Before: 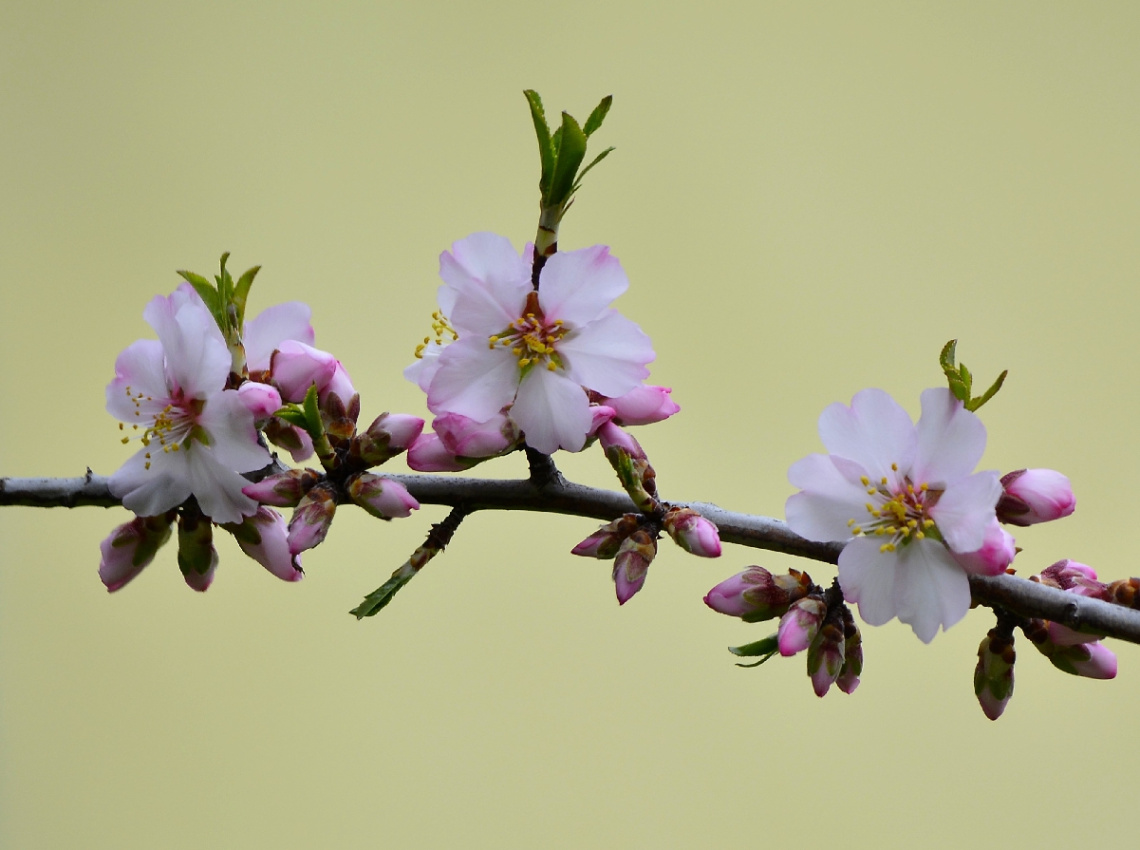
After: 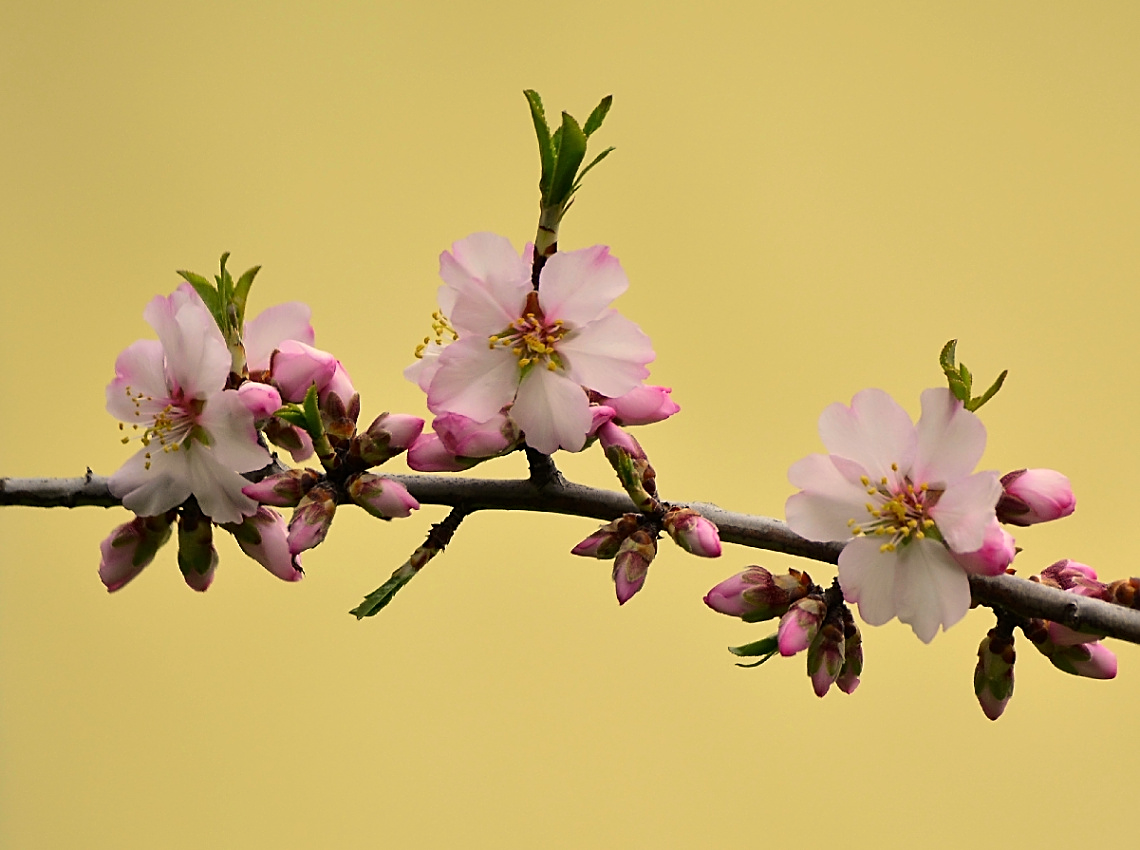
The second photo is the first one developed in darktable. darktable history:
velvia: on, module defaults
white balance: red 1.123, blue 0.83
sharpen: on, module defaults
